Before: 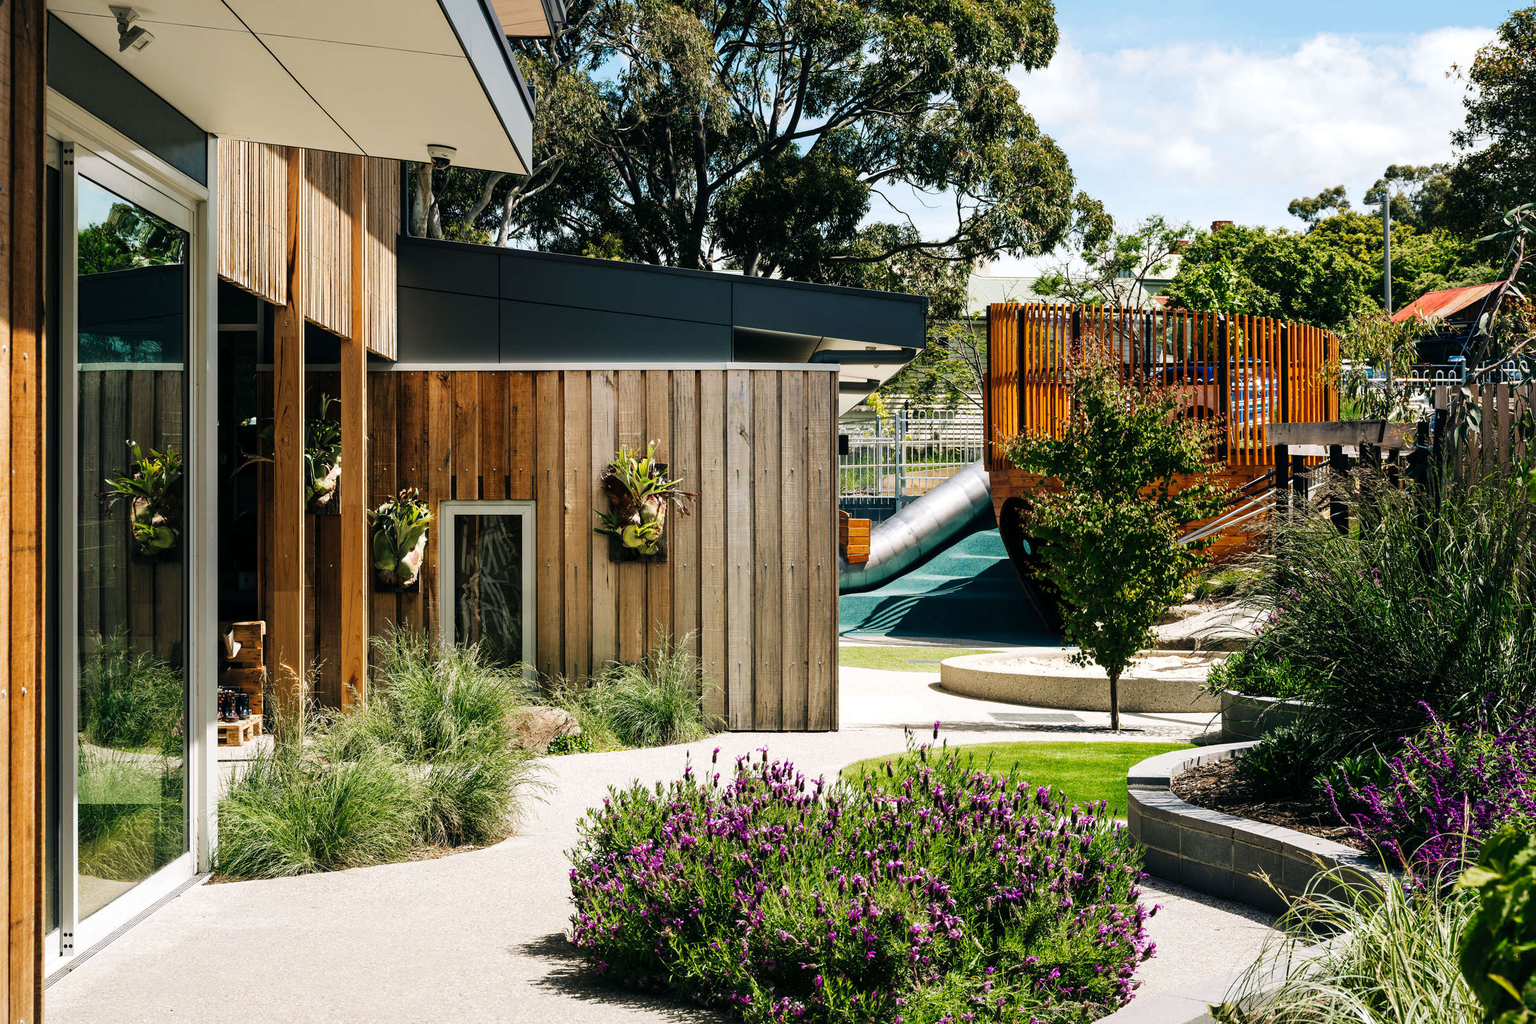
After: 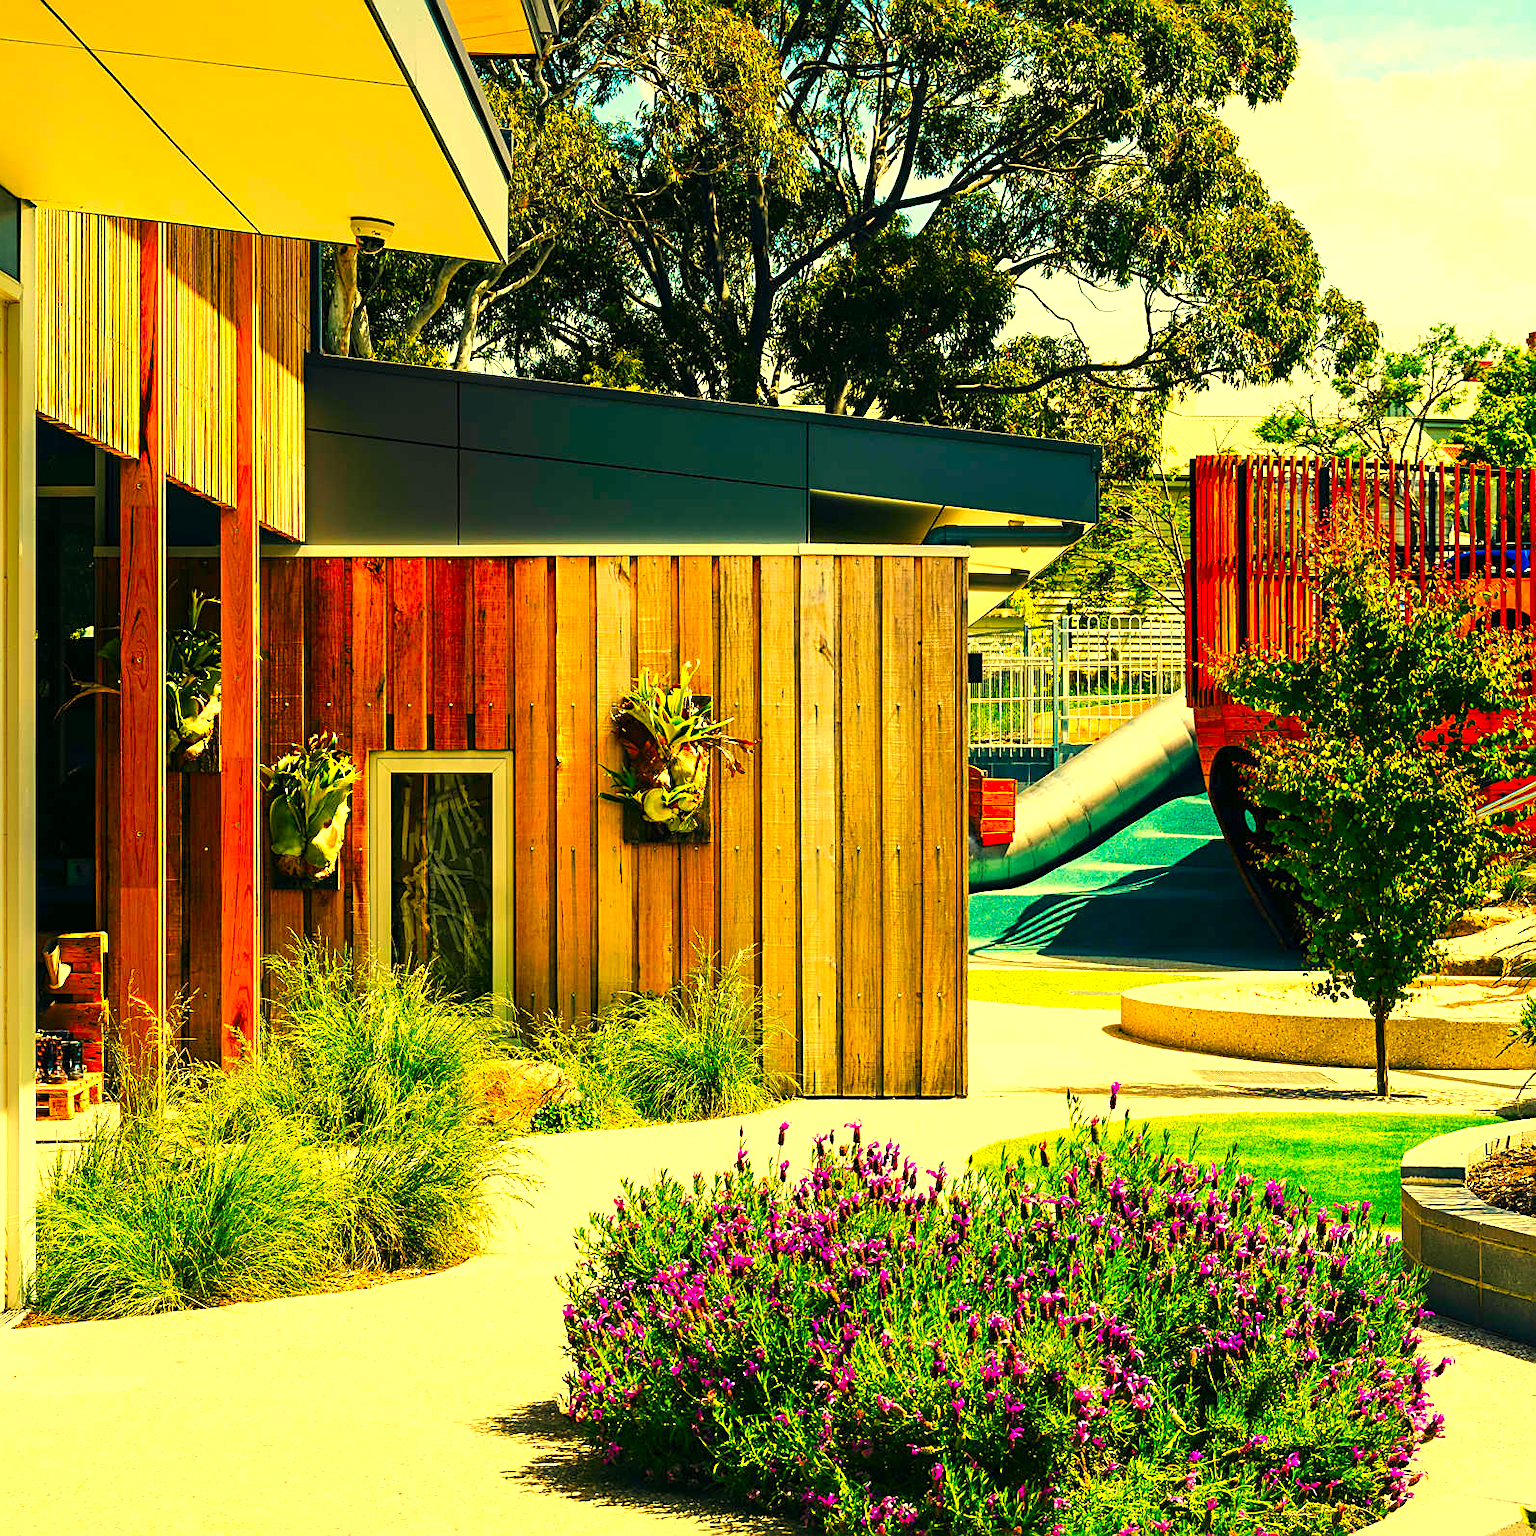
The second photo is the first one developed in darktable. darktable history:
crop and rotate: left 12.648%, right 20.685%
white balance: red 1.08, blue 0.791
color correction: saturation 2.15
sharpen: on, module defaults
exposure: black level correction 0, exposure 0.7 EV, compensate exposure bias true, compensate highlight preservation false
